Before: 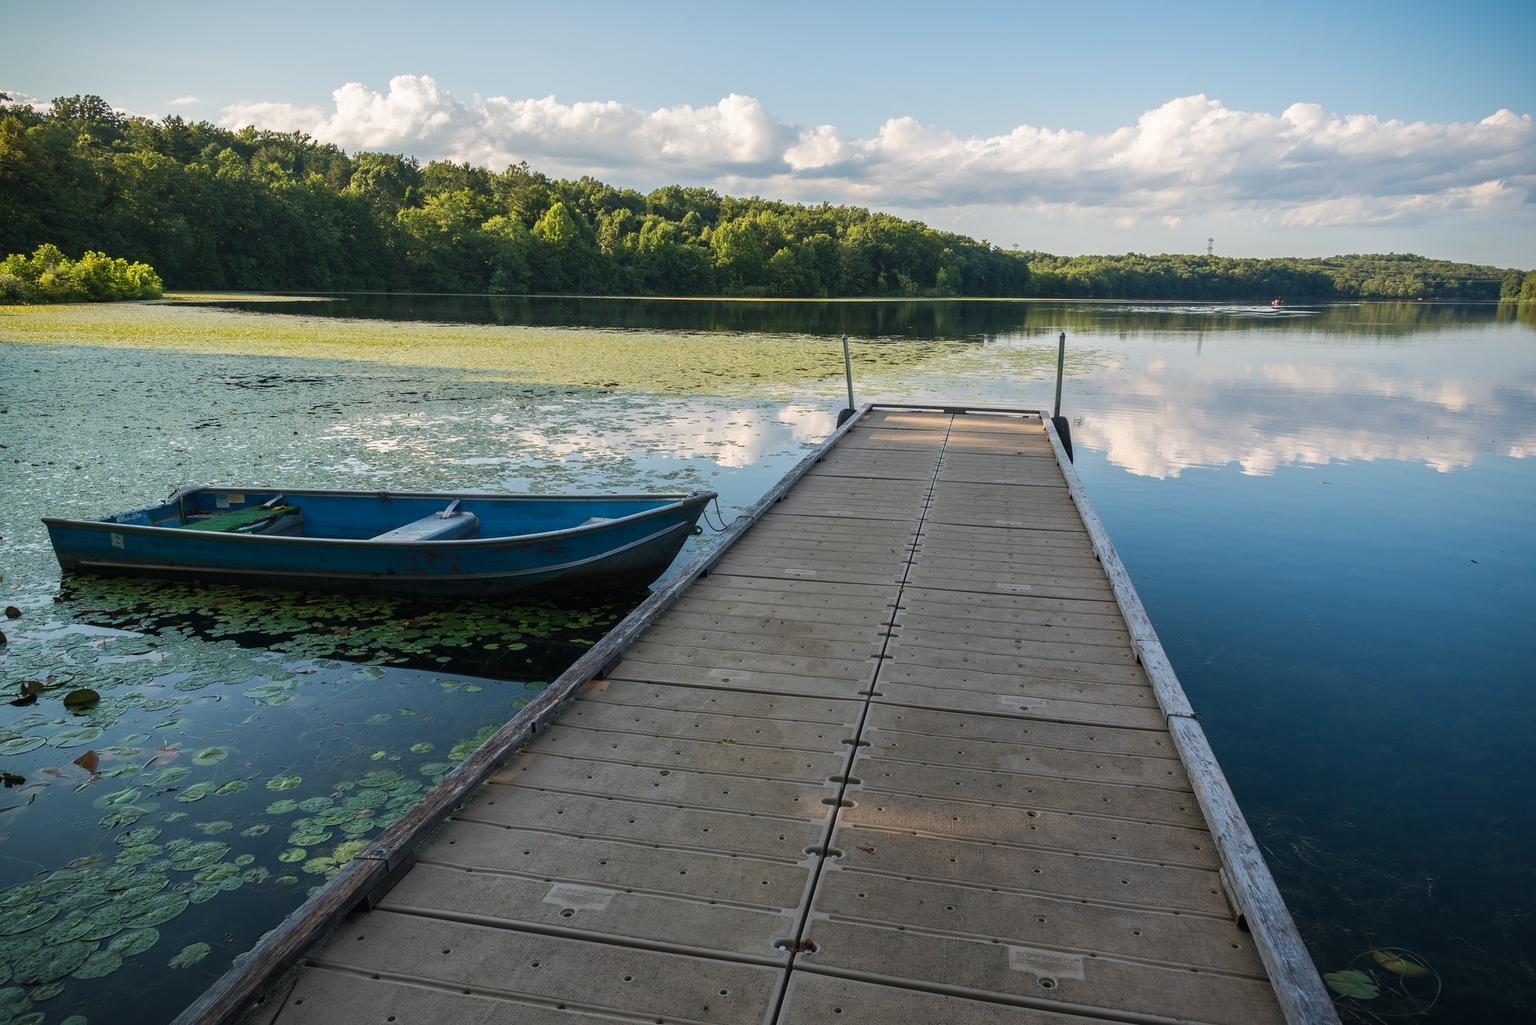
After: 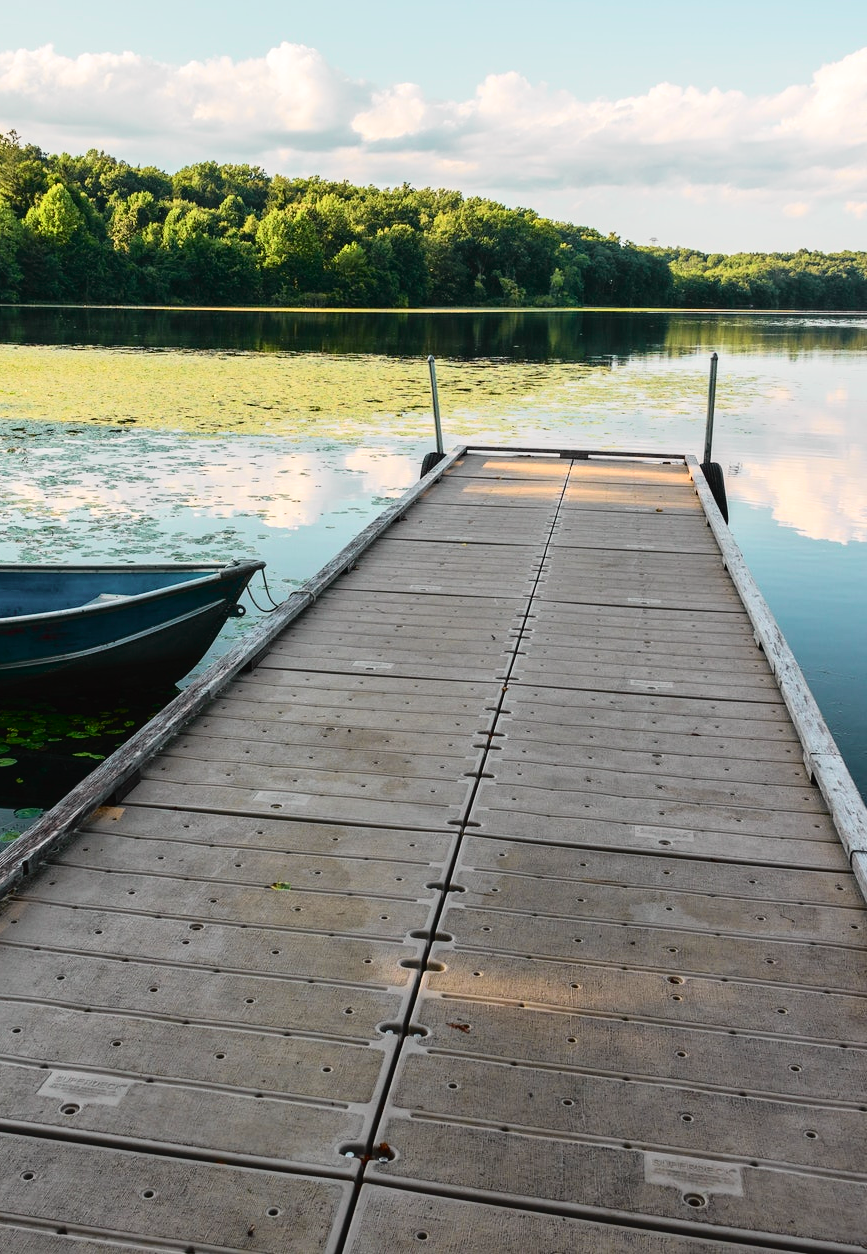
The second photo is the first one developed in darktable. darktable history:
tone curve: curves: ch0 [(0, 0.014) (0.17, 0.099) (0.392, 0.438) (0.725, 0.828) (0.872, 0.918) (1, 0.981)]; ch1 [(0, 0) (0.402, 0.36) (0.489, 0.491) (0.5, 0.503) (0.515, 0.52) (0.545, 0.572) (0.615, 0.662) (0.701, 0.725) (1, 1)]; ch2 [(0, 0) (0.42, 0.458) (0.485, 0.499) (0.503, 0.503) (0.531, 0.542) (0.561, 0.594) (0.644, 0.694) (0.717, 0.753) (1, 0.991)], color space Lab, independent channels
exposure: exposure 0.207 EV, compensate highlight preservation false
crop: left 33.452%, top 6.025%, right 23.155%
